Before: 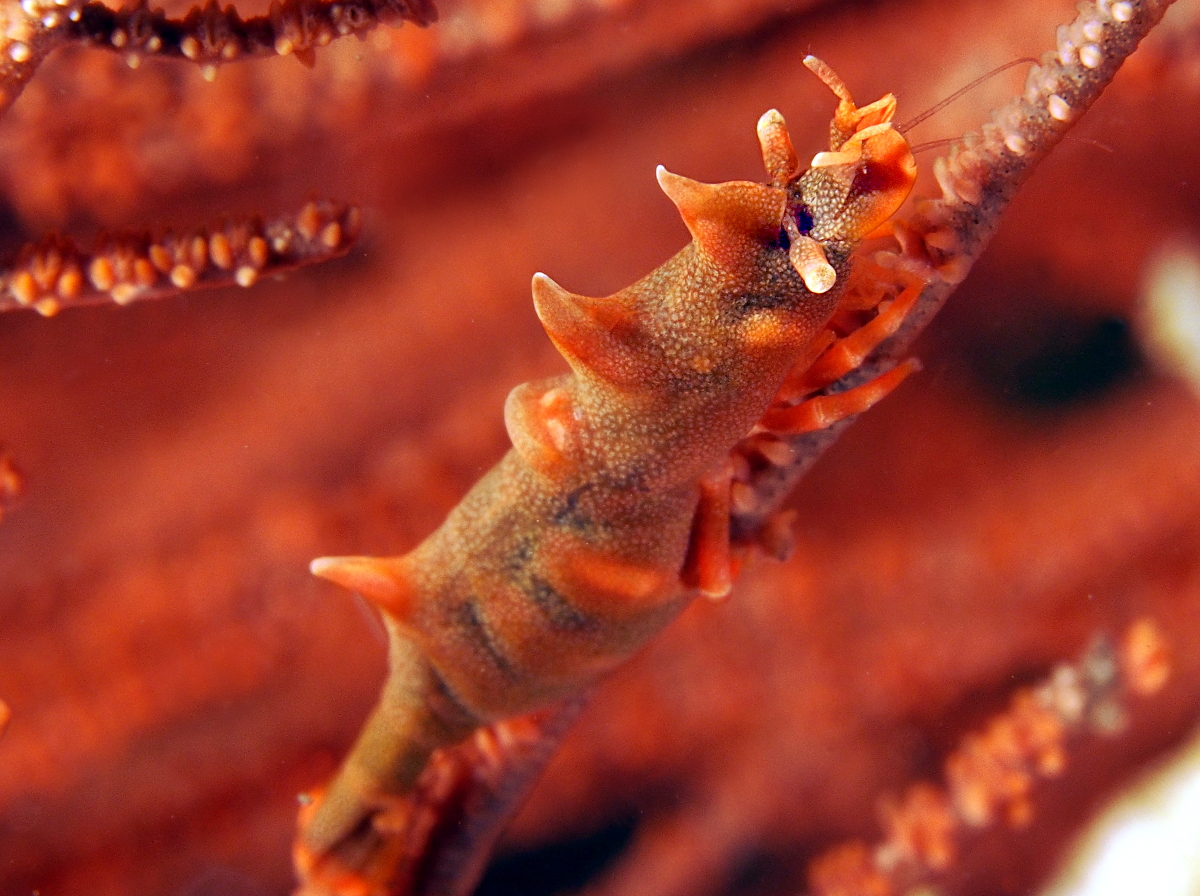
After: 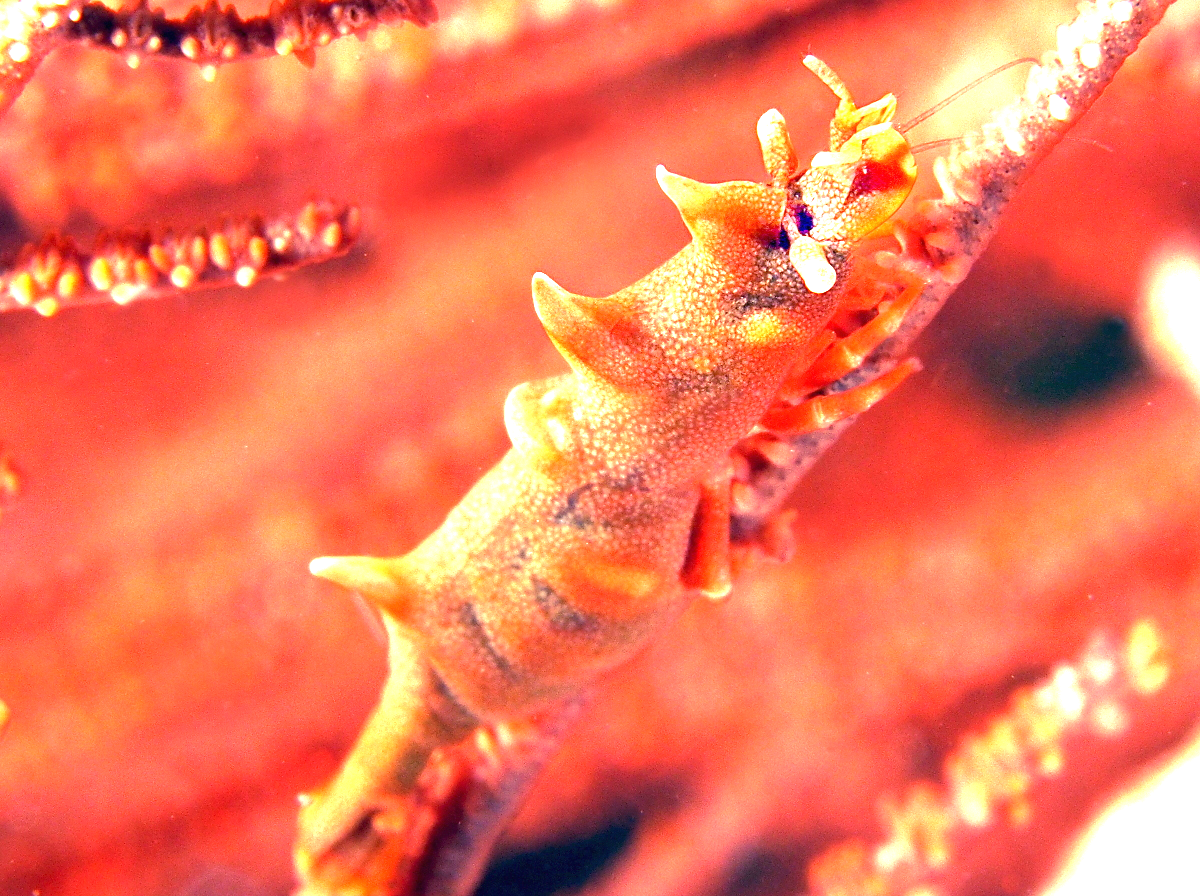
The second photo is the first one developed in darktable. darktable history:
exposure: black level correction 0, exposure 2.169 EV, compensate highlight preservation false
